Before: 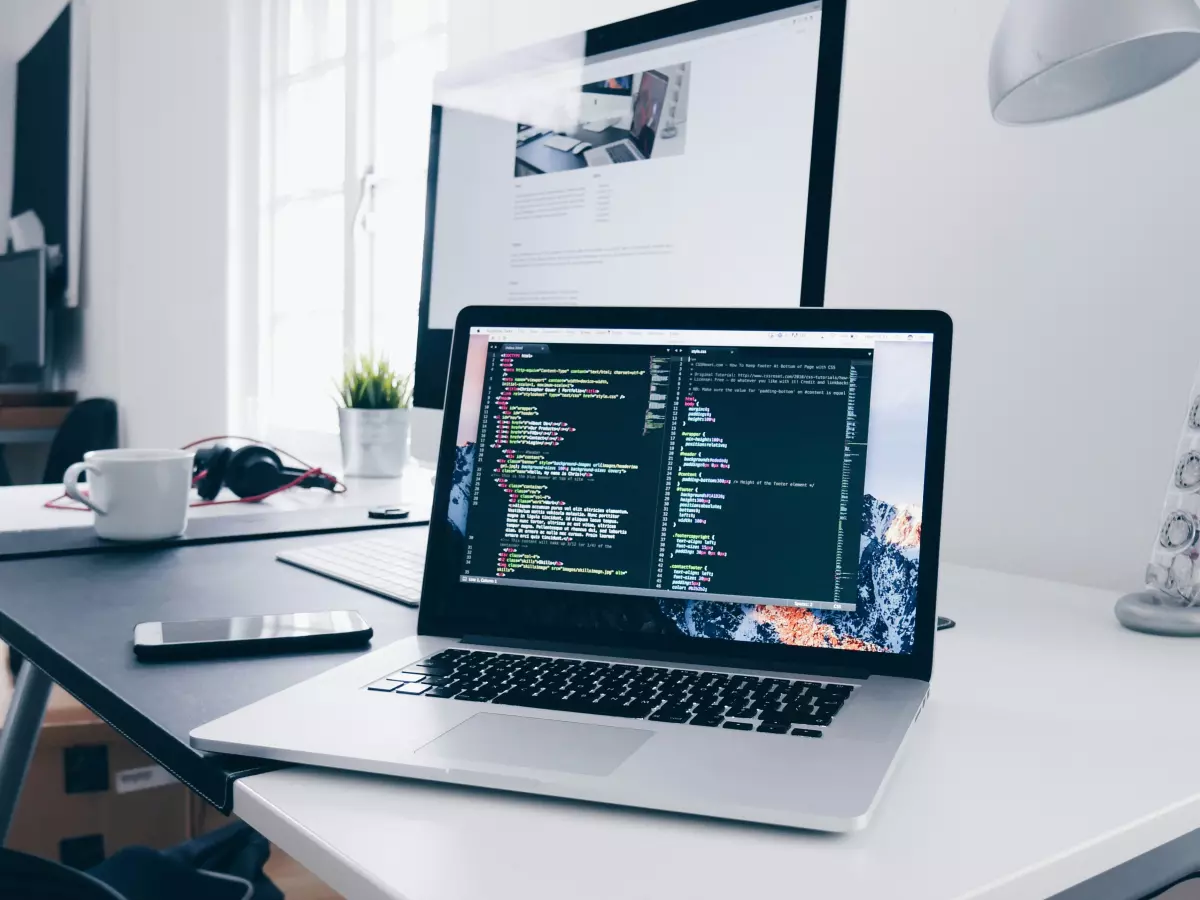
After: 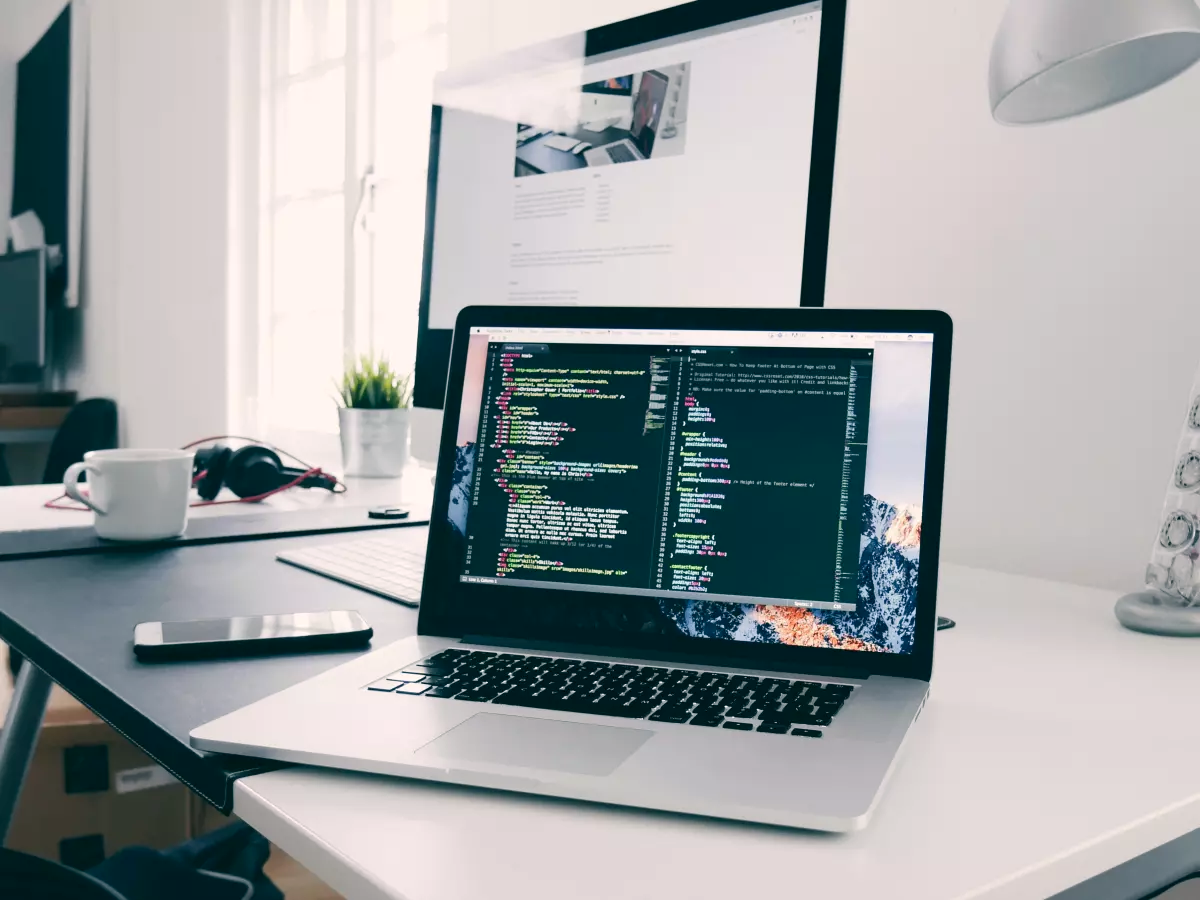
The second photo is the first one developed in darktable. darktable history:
color correction: highlights a* 4.32, highlights b* 4.96, shadows a* -7.79, shadows b* 4.63
